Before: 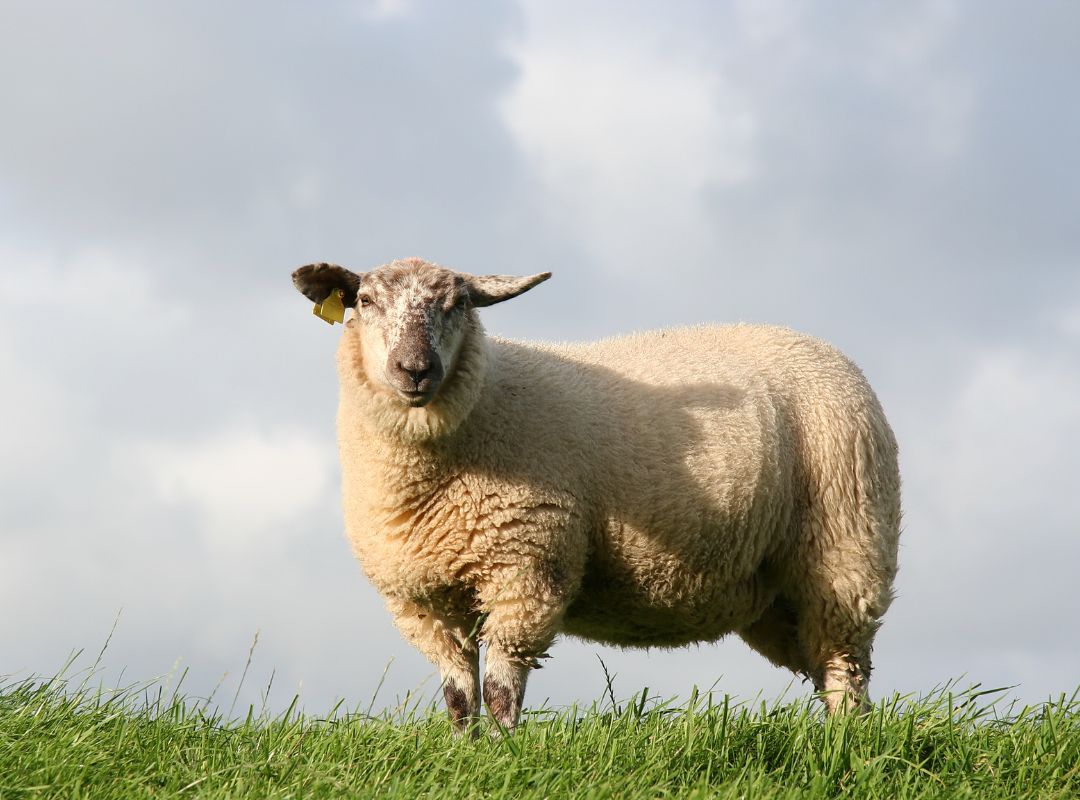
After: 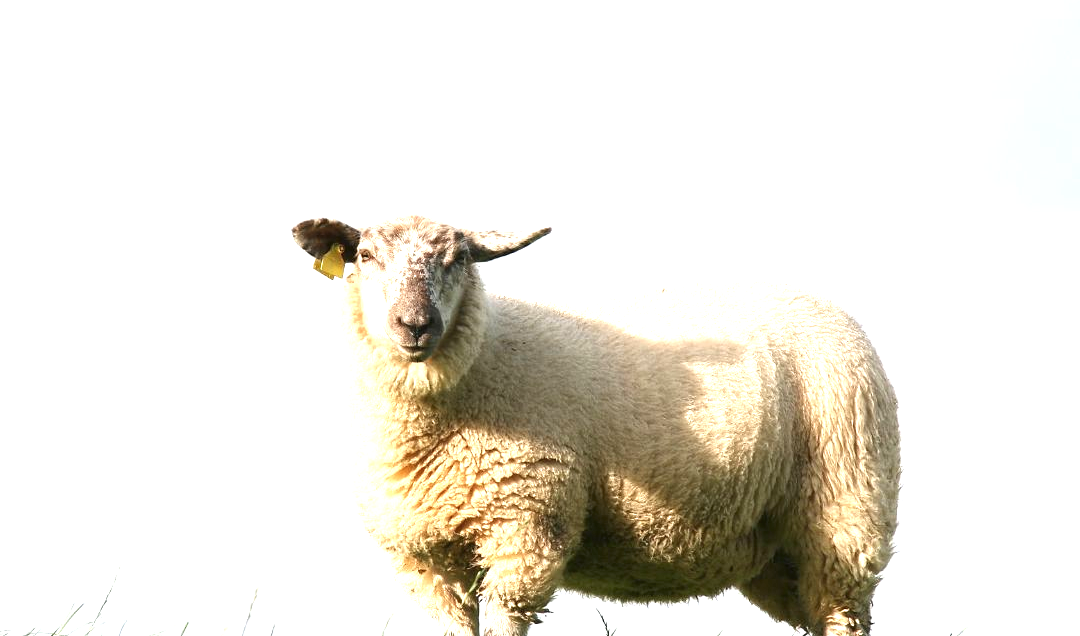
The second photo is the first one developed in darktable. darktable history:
exposure: black level correction 0, exposure 1.2 EV, compensate highlight preservation false
crop and rotate: top 5.661%, bottom 14.77%
contrast brightness saturation: saturation -0.054
